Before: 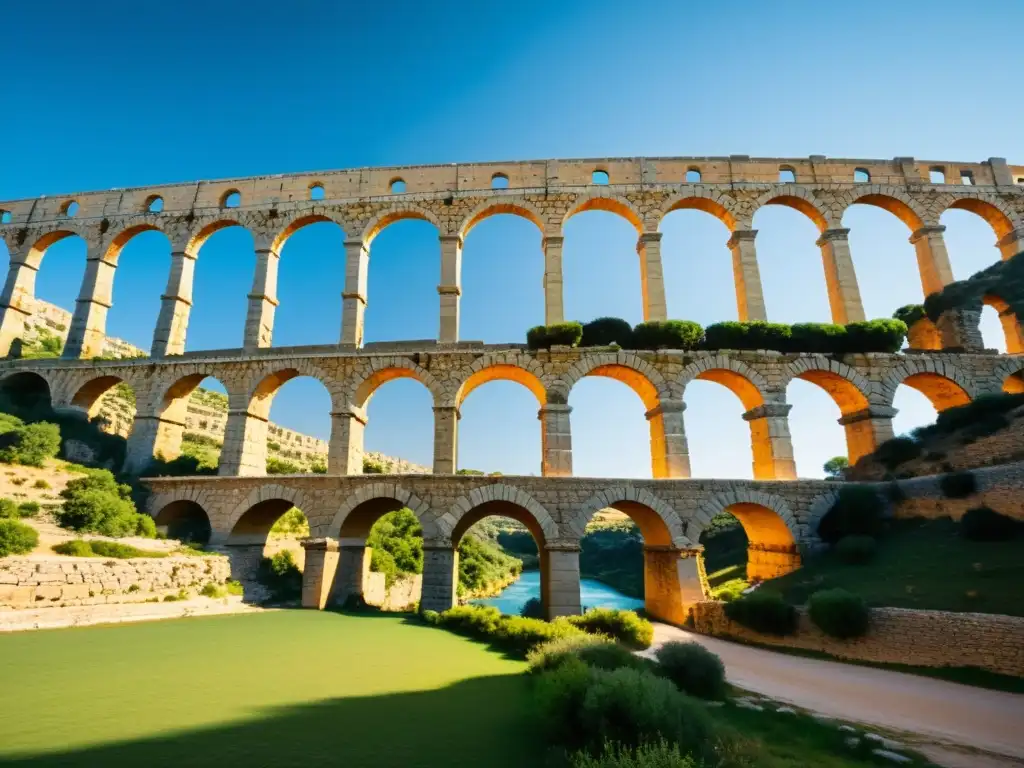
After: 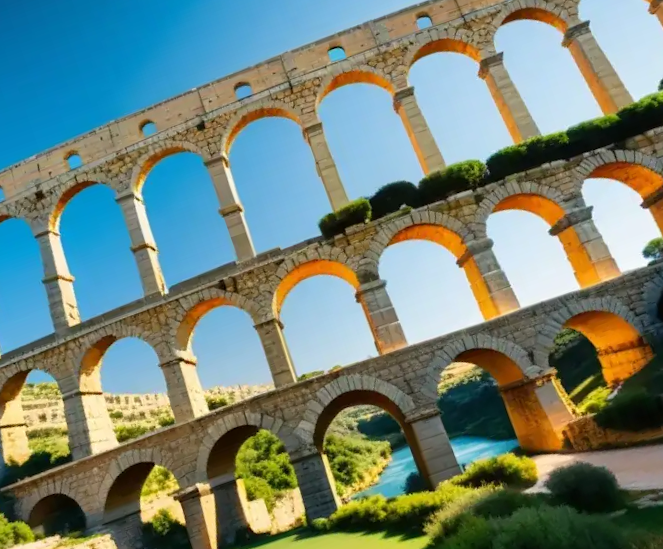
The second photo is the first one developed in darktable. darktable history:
crop and rotate: angle 19.16°, left 6.798%, right 3.675%, bottom 1.113%
